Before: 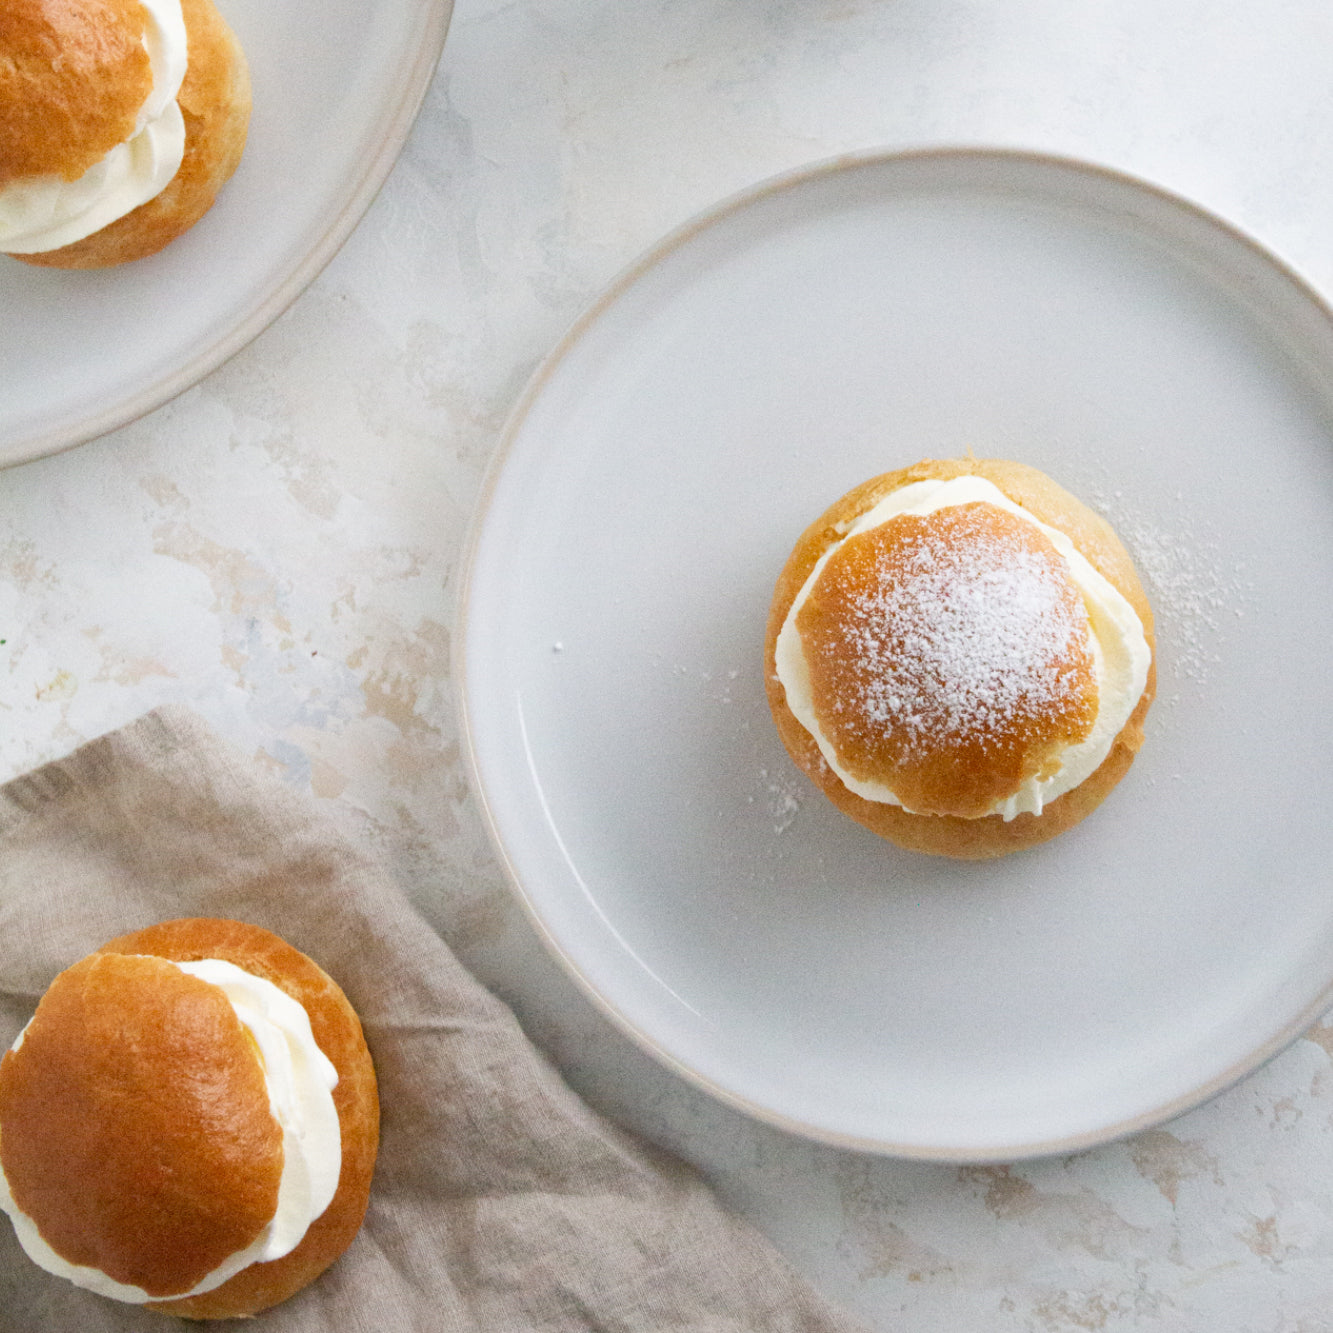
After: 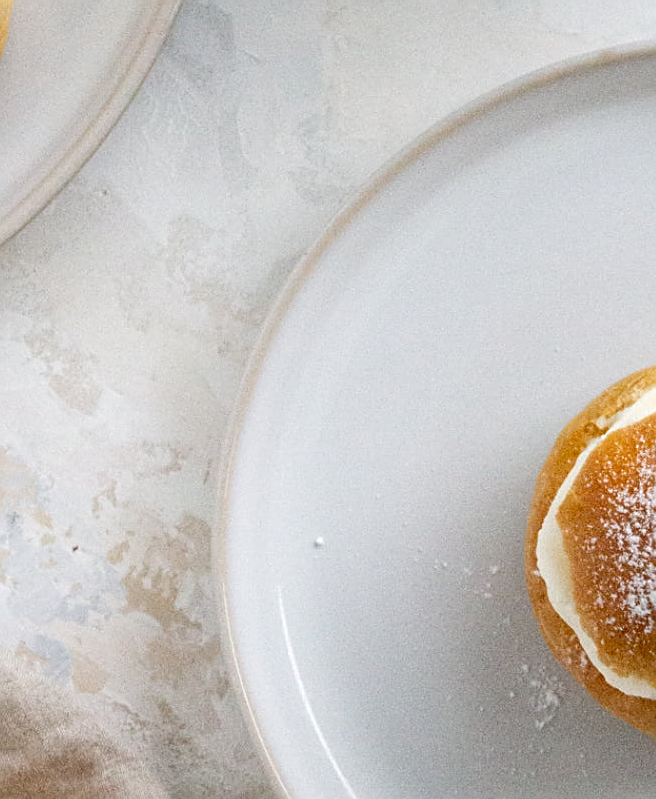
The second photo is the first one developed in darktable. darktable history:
local contrast: detail 130%
sharpen: on, module defaults
crop: left 17.945%, top 7.907%, right 32.82%, bottom 32.11%
